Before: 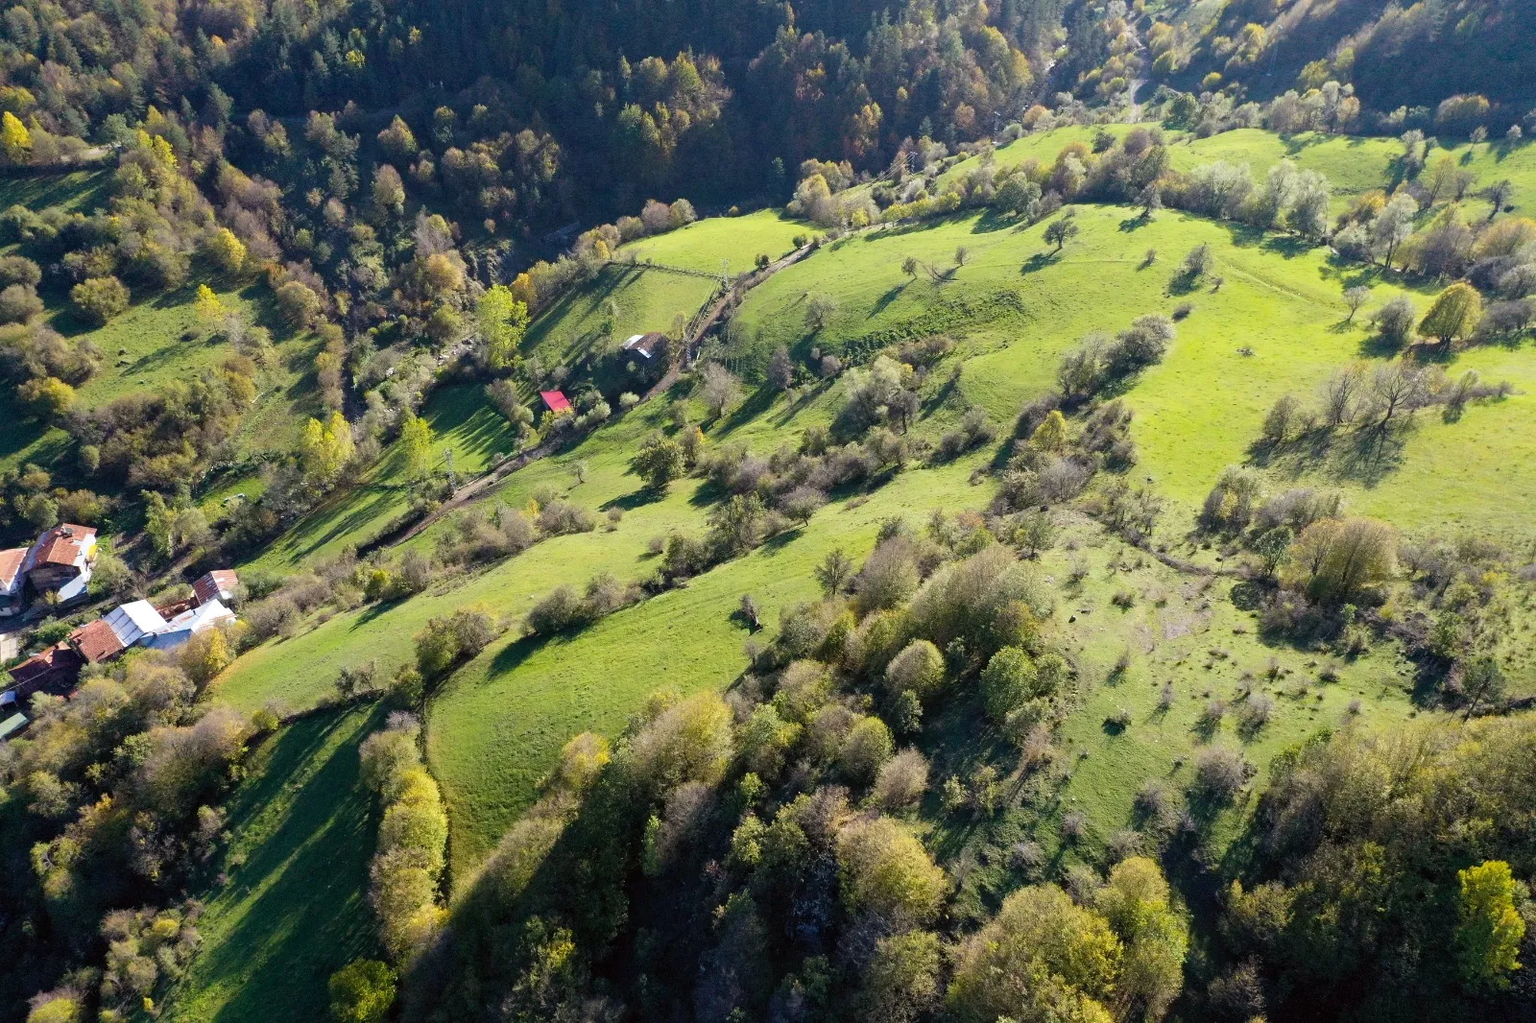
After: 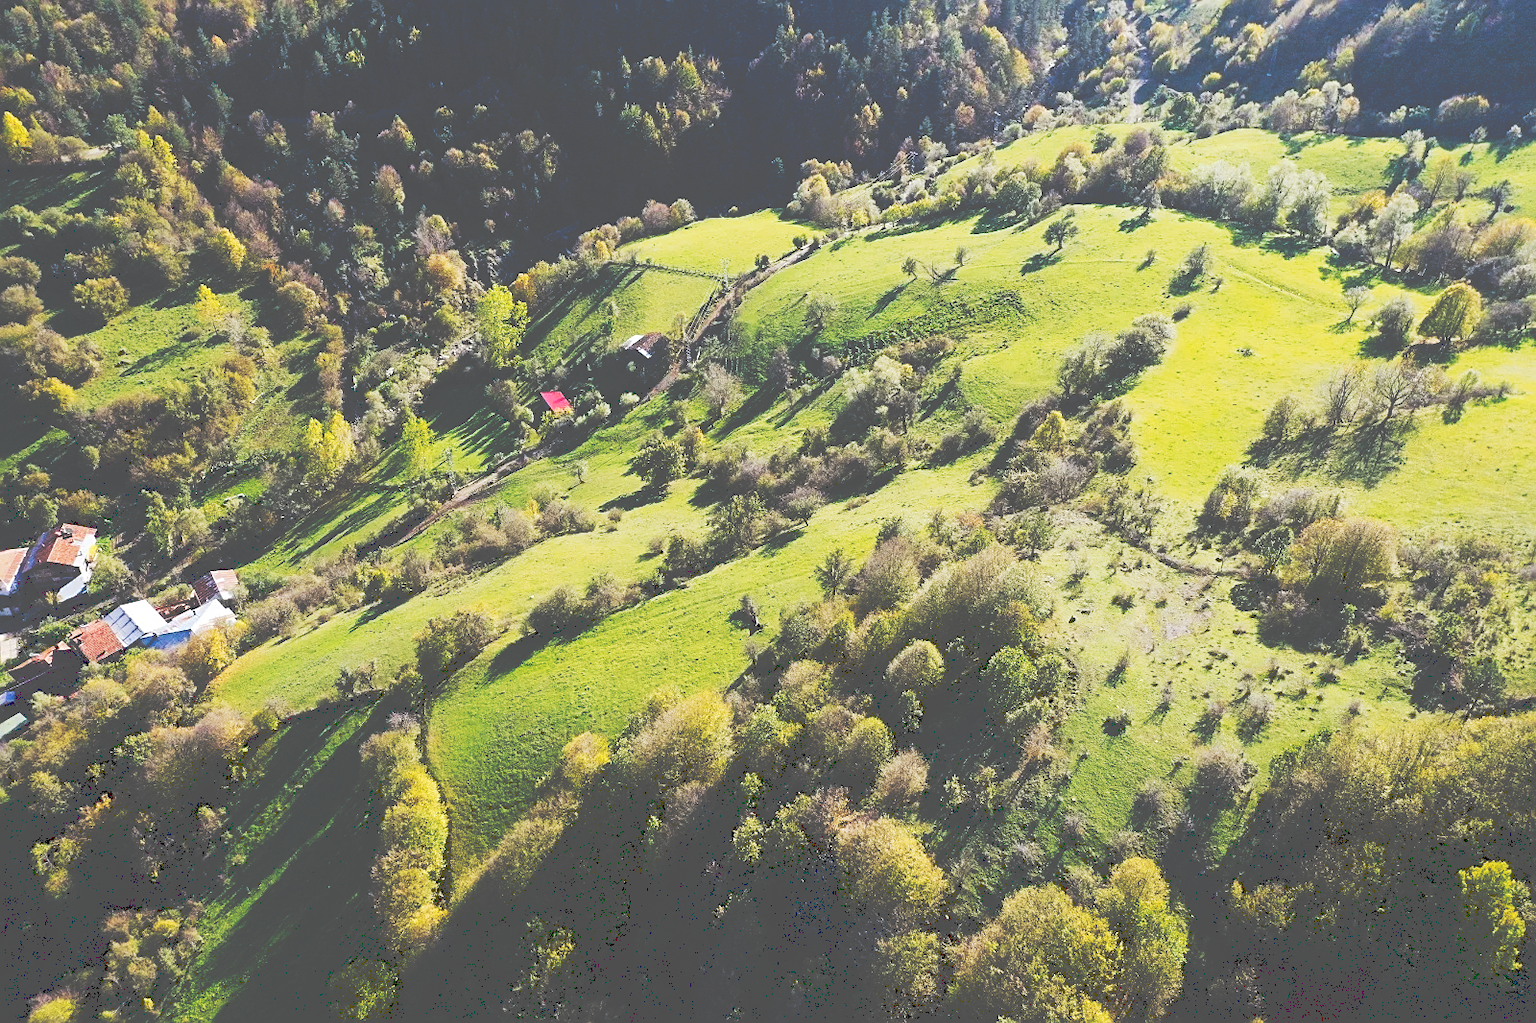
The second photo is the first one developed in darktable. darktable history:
sharpen: on, module defaults
tone curve: curves: ch0 [(0, 0) (0.003, 0.331) (0.011, 0.333) (0.025, 0.333) (0.044, 0.334) (0.069, 0.335) (0.1, 0.338) (0.136, 0.342) (0.177, 0.347) (0.224, 0.352) (0.277, 0.359) (0.335, 0.39) (0.399, 0.434) (0.468, 0.509) (0.543, 0.615) (0.623, 0.731) (0.709, 0.814) (0.801, 0.88) (0.898, 0.921) (1, 1)], preserve colors none
